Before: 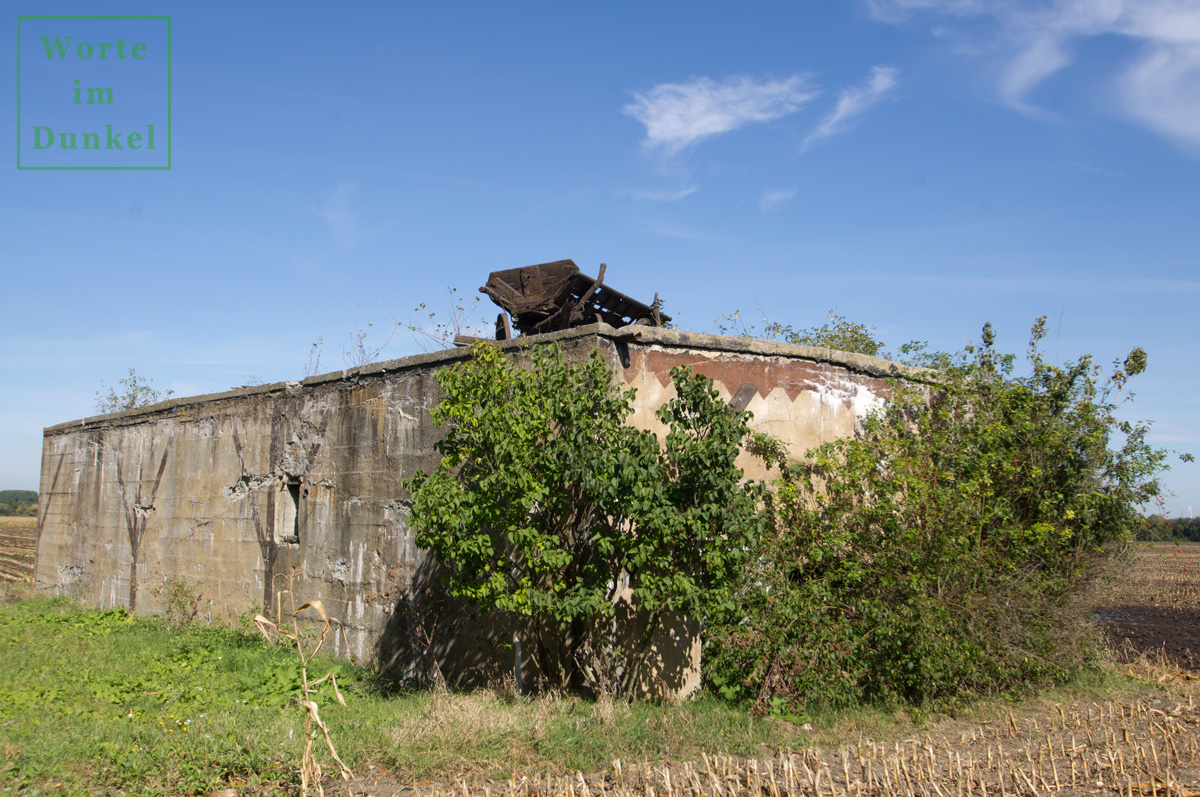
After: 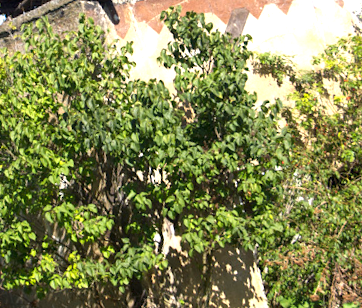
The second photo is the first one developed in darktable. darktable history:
rotate and perspective: rotation -14.8°, crop left 0.1, crop right 0.903, crop top 0.25, crop bottom 0.748
crop: left 40.878%, top 39.176%, right 25.993%, bottom 3.081%
exposure: exposure 1.2 EV, compensate highlight preservation false
